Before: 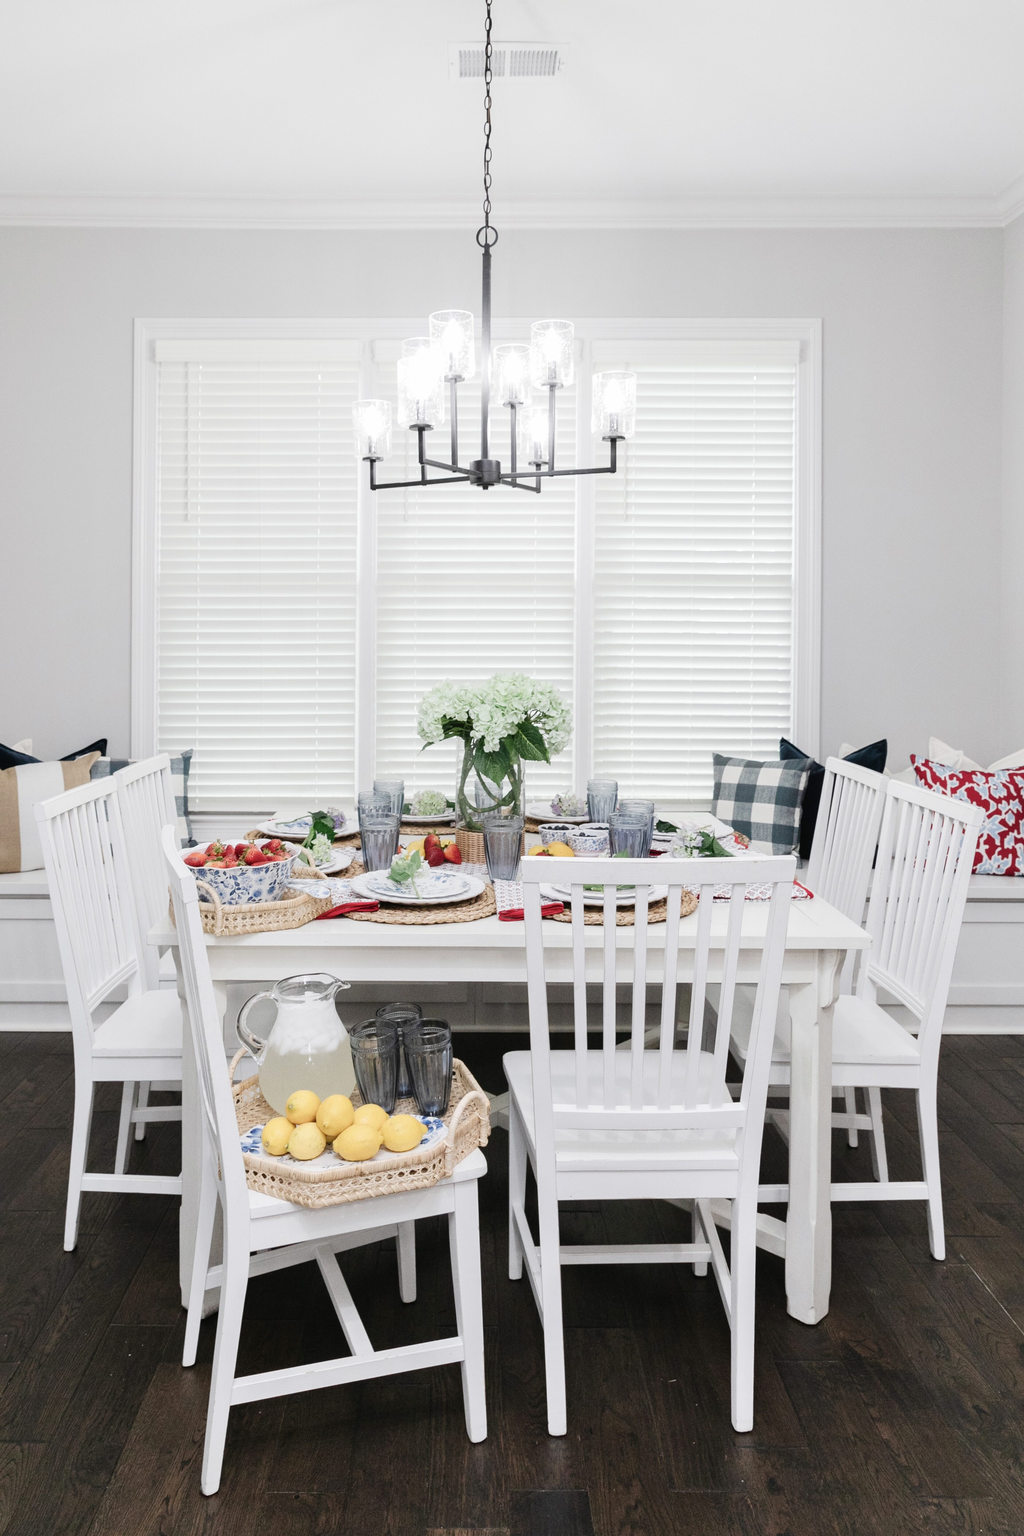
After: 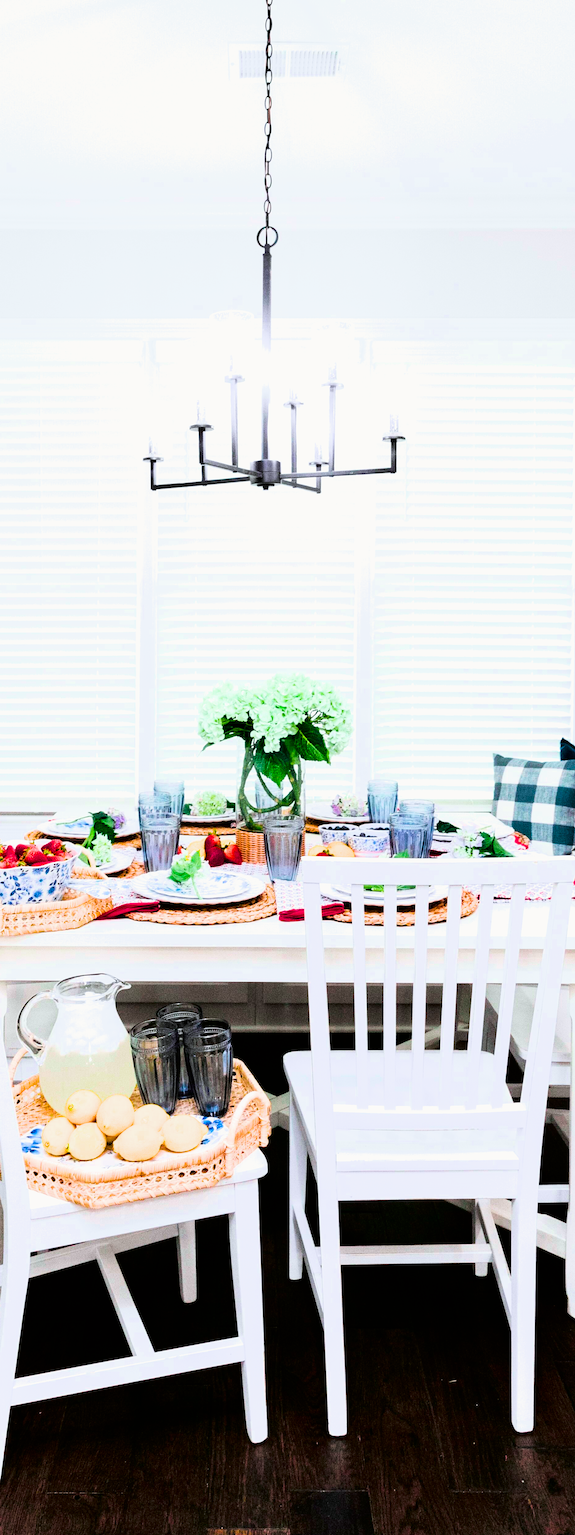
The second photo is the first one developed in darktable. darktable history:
tone curve: curves: ch0 [(0, 0) (0.059, 0.027) (0.162, 0.125) (0.304, 0.279) (0.547, 0.532) (0.828, 0.815) (1, 0.983)]; ch1 [(0, 0) (0.23, 0.166) (0.34, 0.308) (0.371, 0.337) (0.429, 0.411) (0.477, 0.462) (0.499, 0.498) (0.529, 0.537) (0.559, 0.582) (0.743, 0.798) (1, 1)]; ch2 [(0, 0) (0.431, 0.414) (0.498, 0.503) (0.524, 0.528) (0.568, 0.546) (0.6, 0.597) (0.634, 0.645) (0.728, 0.742) (1, 1)], color space Lab, independent channels, preserve colors none
white balance: red 0.988, blue 1.017
crop: left 21.496%, right 22.254%
color balance rgb: linear chroma grading › shadows -30%, linear chroma grading › global chroma 35%, perceptual saturation grading › global saturation 75%, perceptual saturation grading › shadows -30%, perceptual brilliance grading › highlights 75%, perceptual brilliance grading › shadows -30%, global vibrance 35%
filmic rgb: black relative exposure -7.32 EV, white relative exposure 5.09 EV, hardness 3.2
